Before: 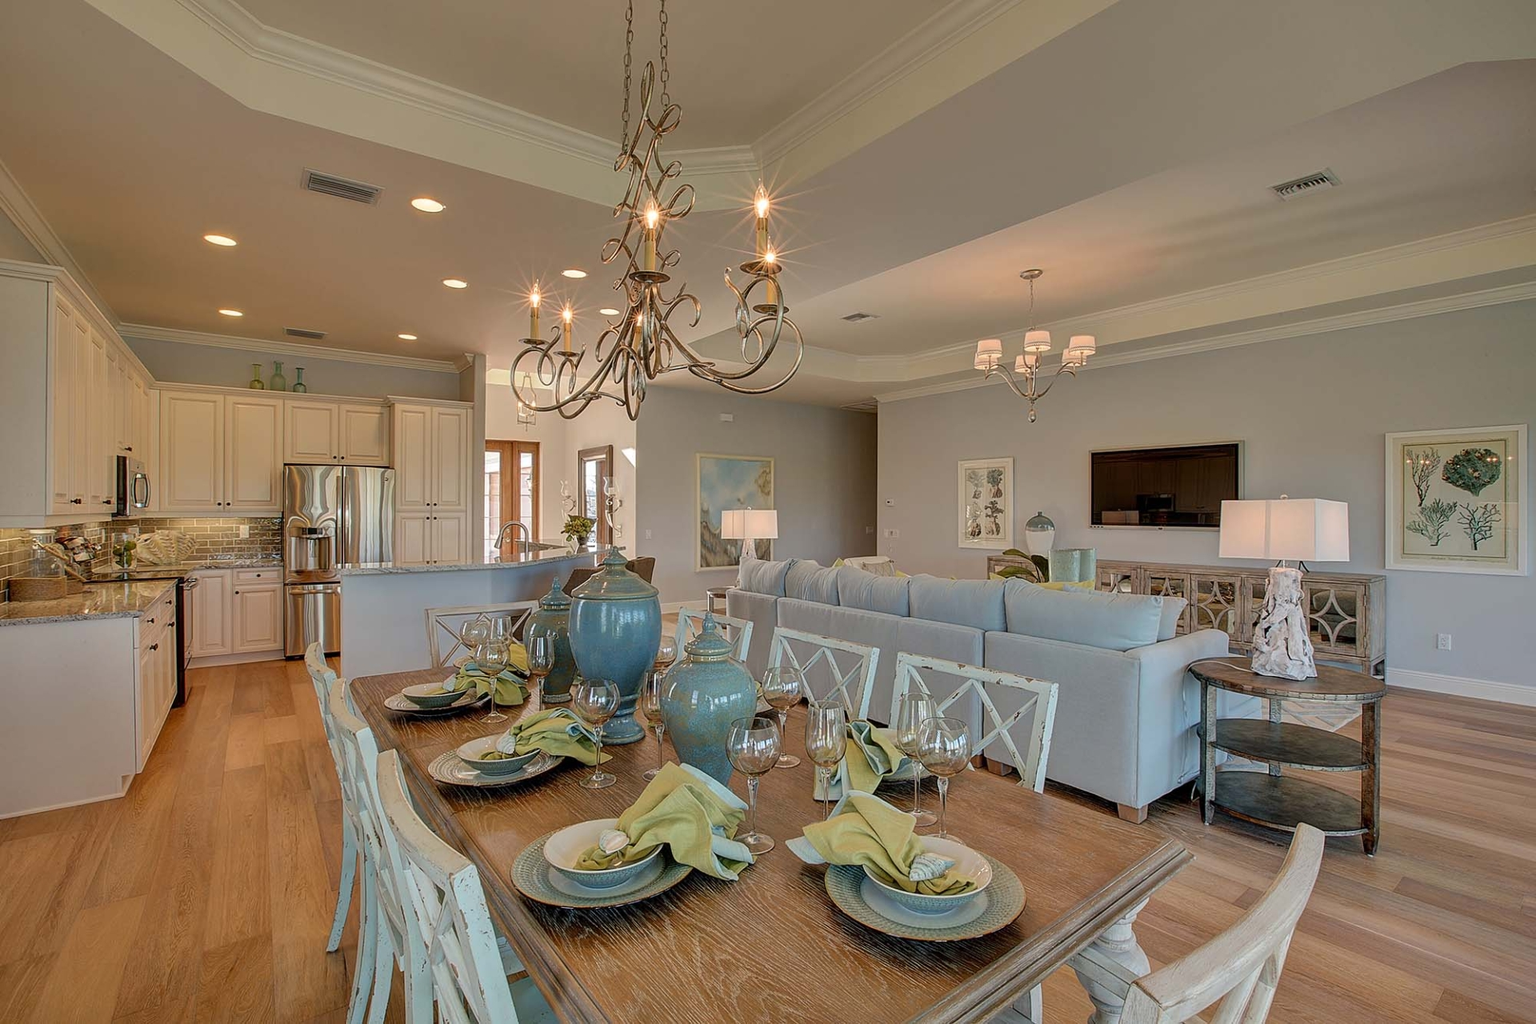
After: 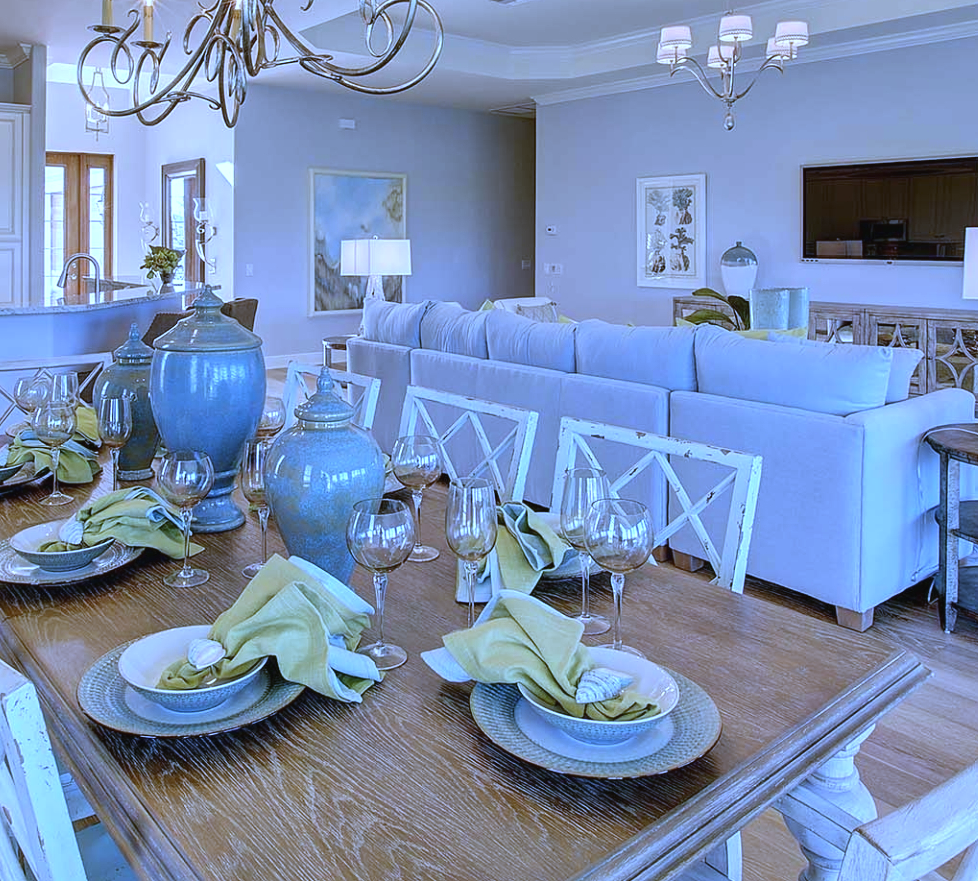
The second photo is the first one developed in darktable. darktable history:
color balance: mode lift, gamma, gain (sRGB)
crop and rotate: left 29.237%, top 31.152%, right 19.807%
exposure: black level correction -0.002, exposure 0.54 EV, compensate highlight preservation false
white balance: red 0.766, blue 1.537
